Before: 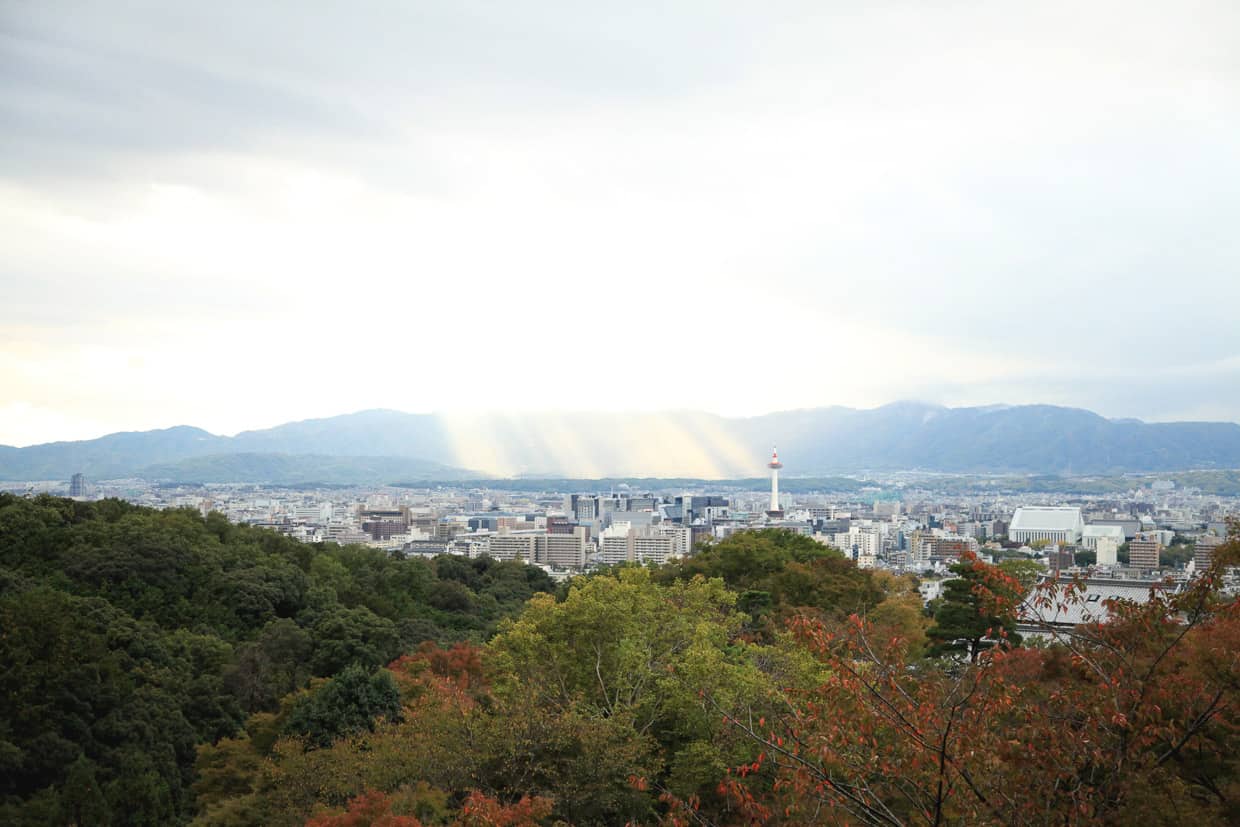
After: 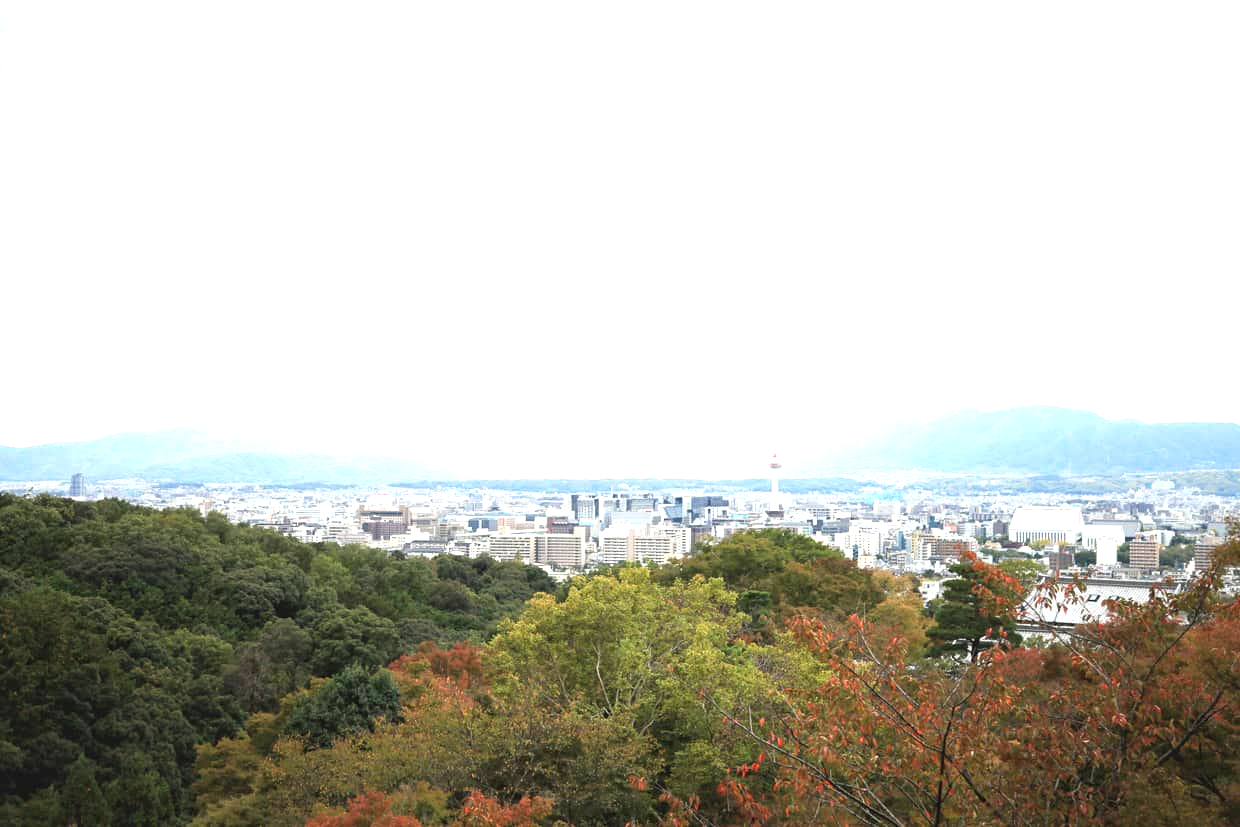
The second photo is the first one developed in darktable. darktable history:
exposure: black level correction 0, exposure 1.1 EV, compensate exposure bias true, compensate highlight preservation false
